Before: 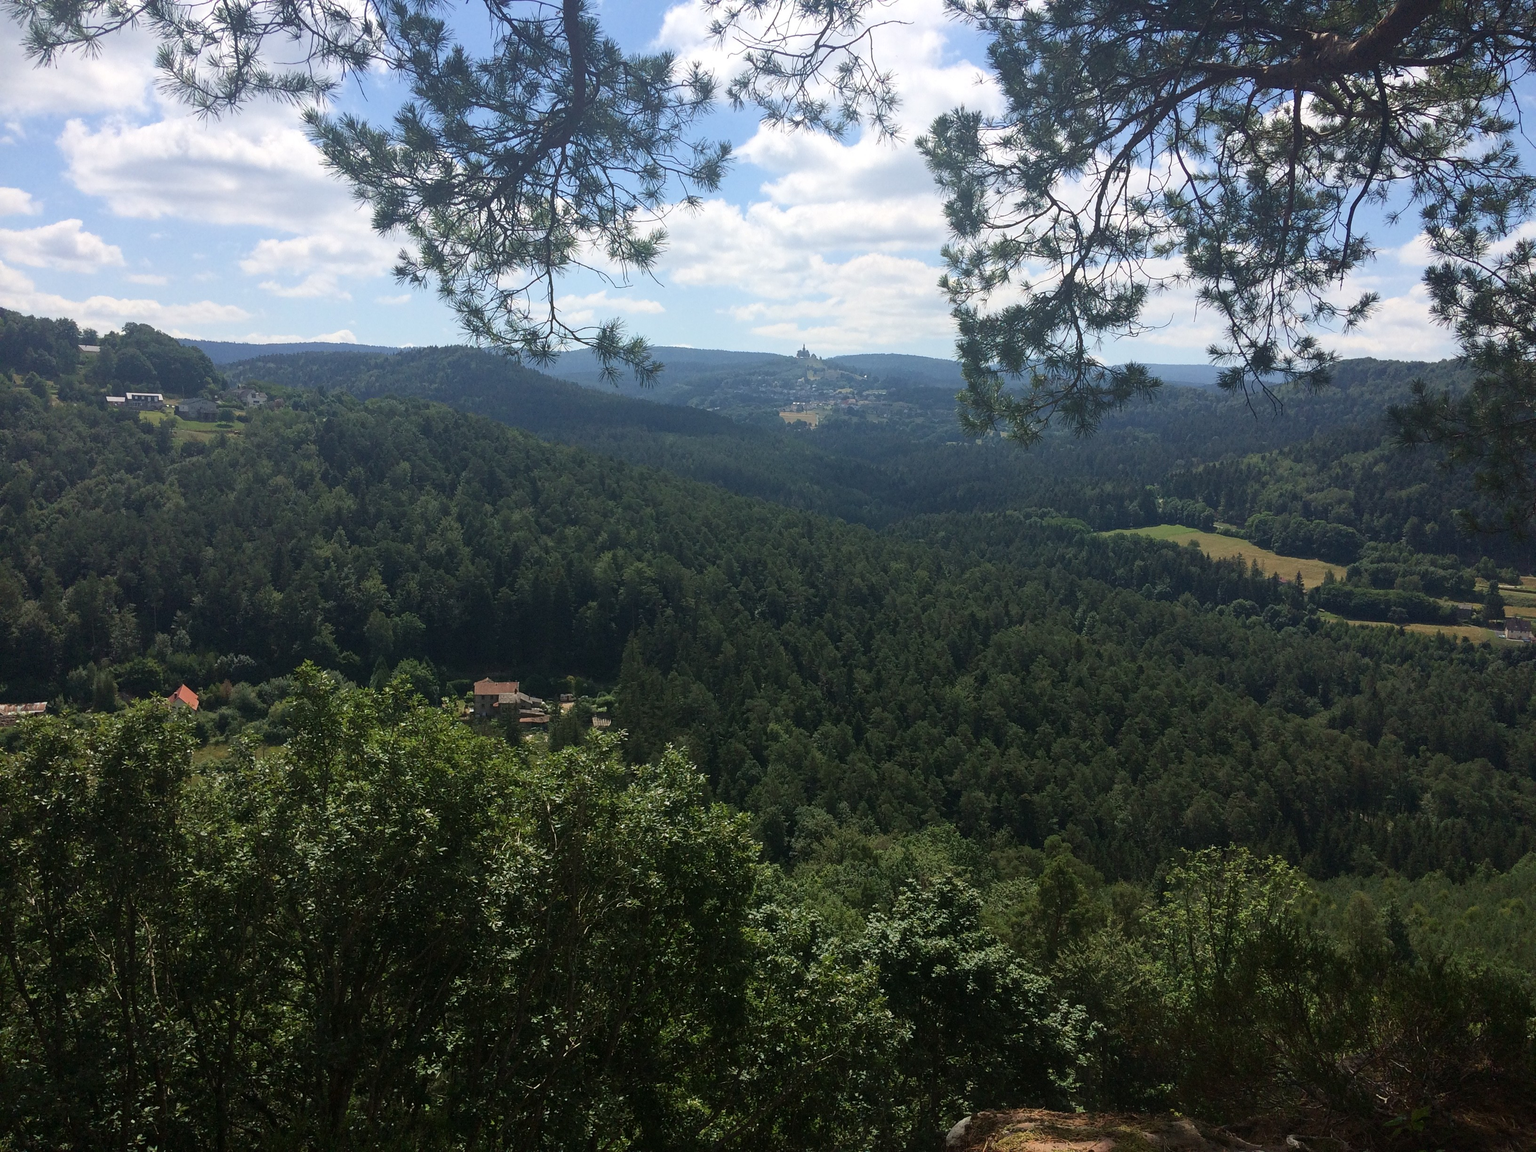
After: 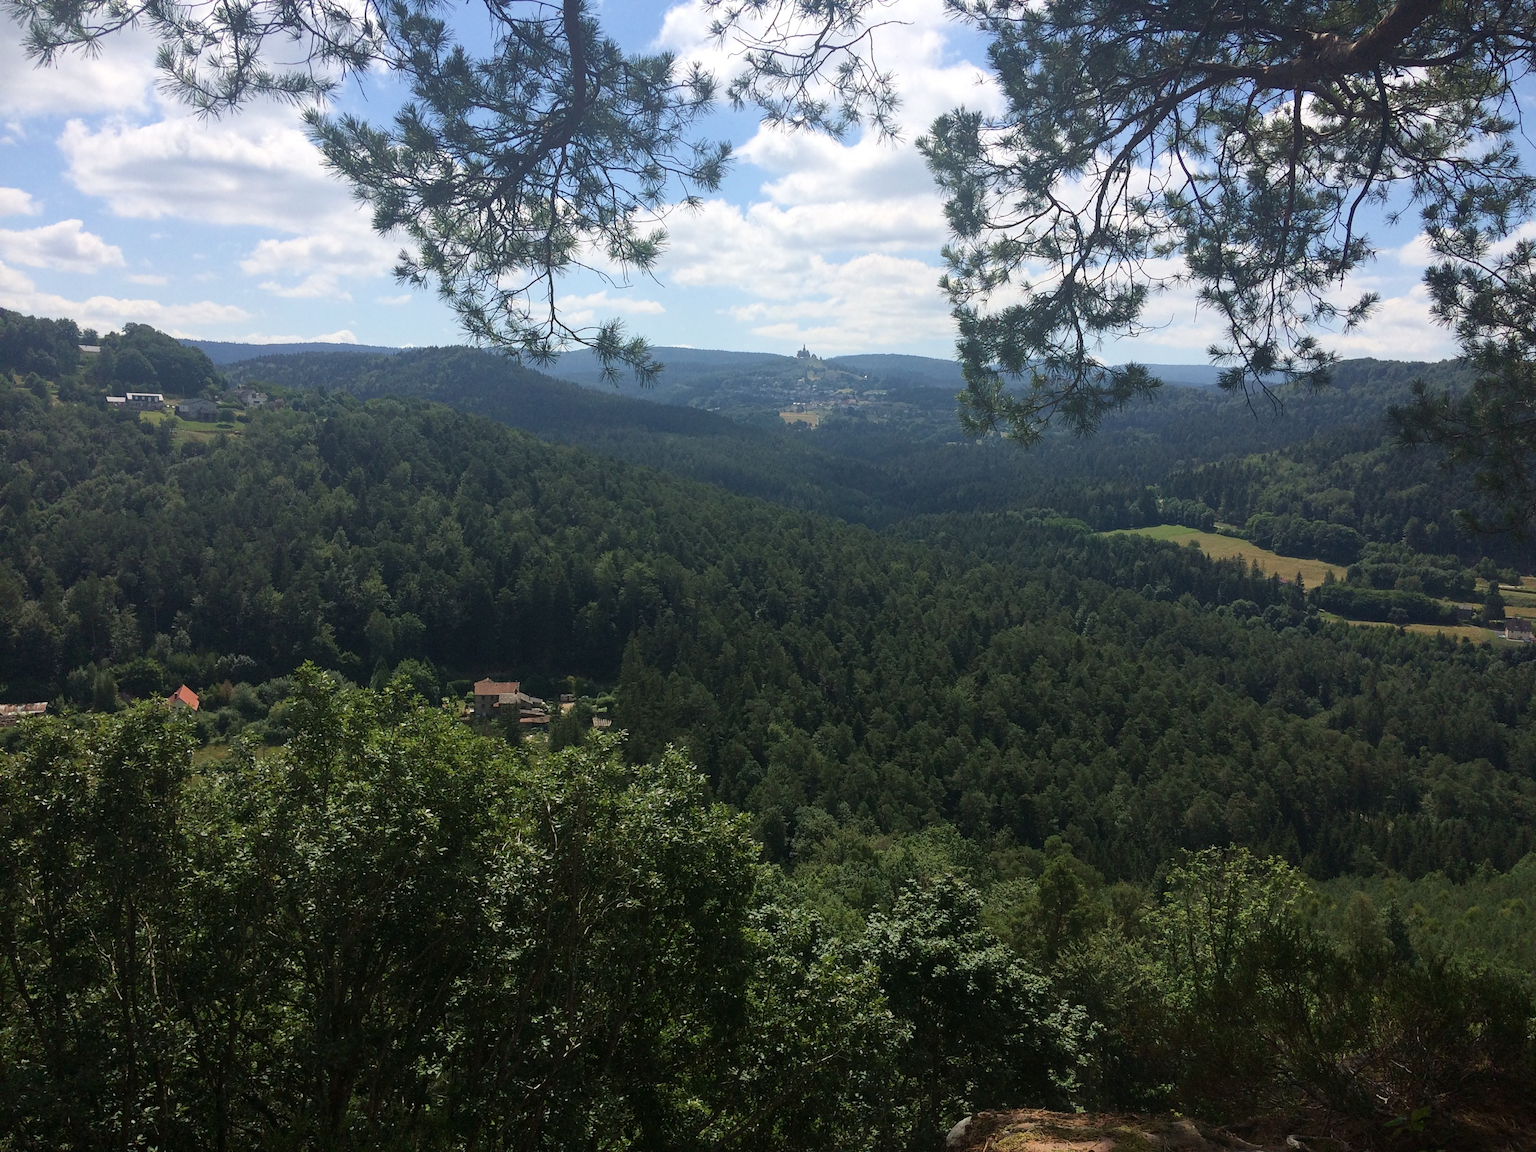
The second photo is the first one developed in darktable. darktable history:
vignetting: fall-off start 116.66%, fall-off radius 58.47%
